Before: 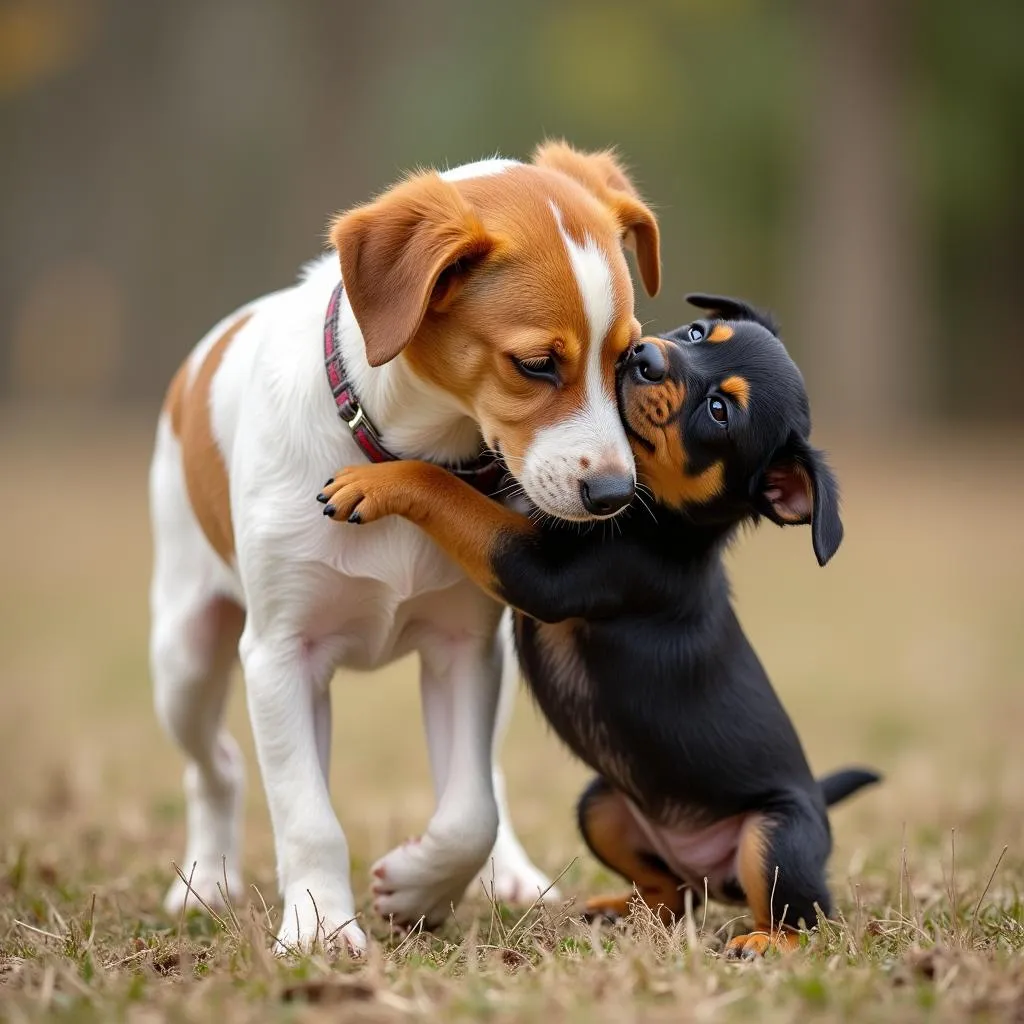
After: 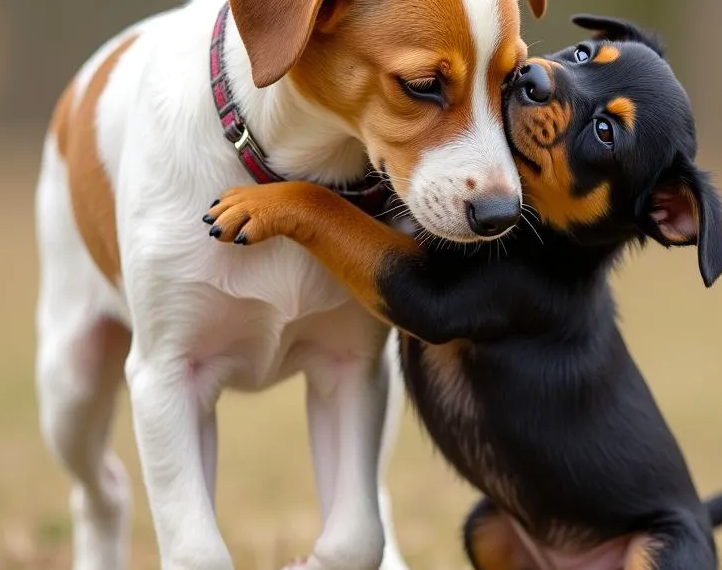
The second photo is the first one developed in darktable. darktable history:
color balance rgb: perceptual saturation grading › global saturation 0.605%, global vibrance 16.704%, saturation formula JzAzBz (2021)
crop: left 11.161%, top 27.297%, right 18.291%, bottom 16.992%
exposure: exposure 0.03 EV, compensate exposure bias true, compensate highlight preservation false
